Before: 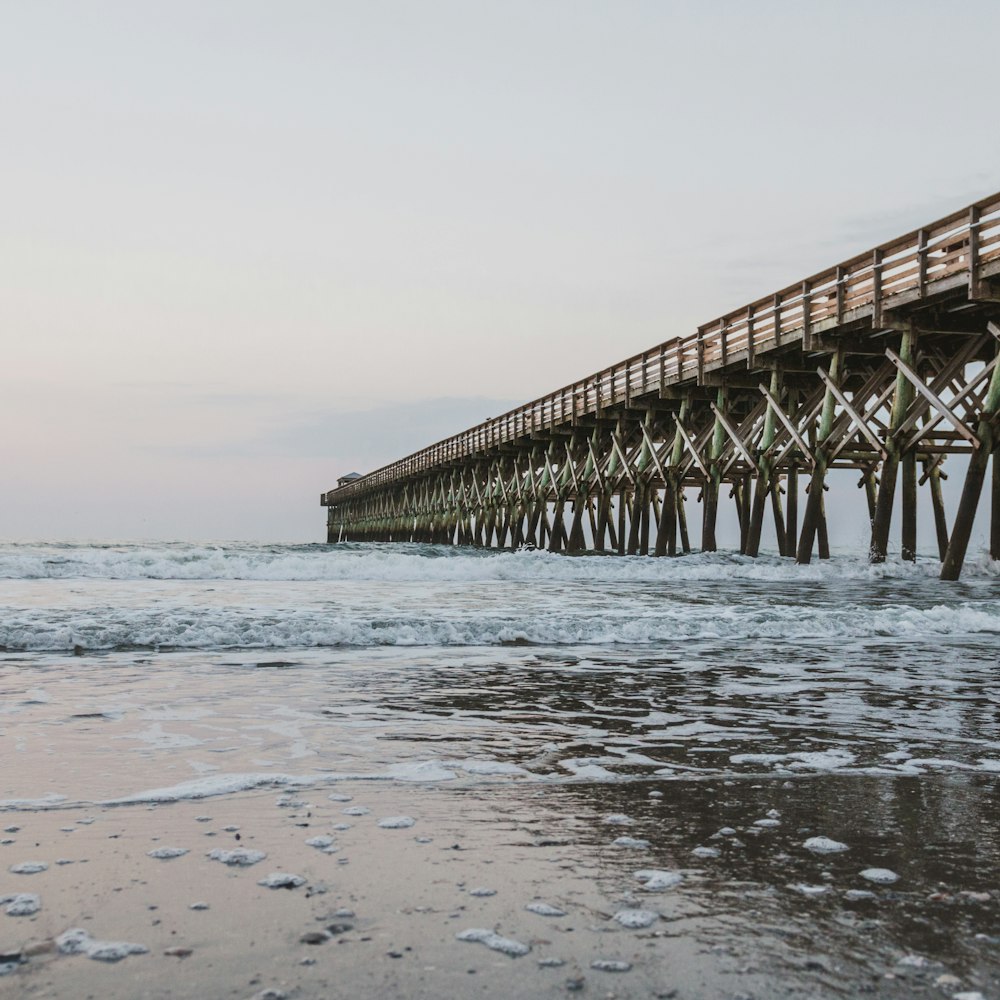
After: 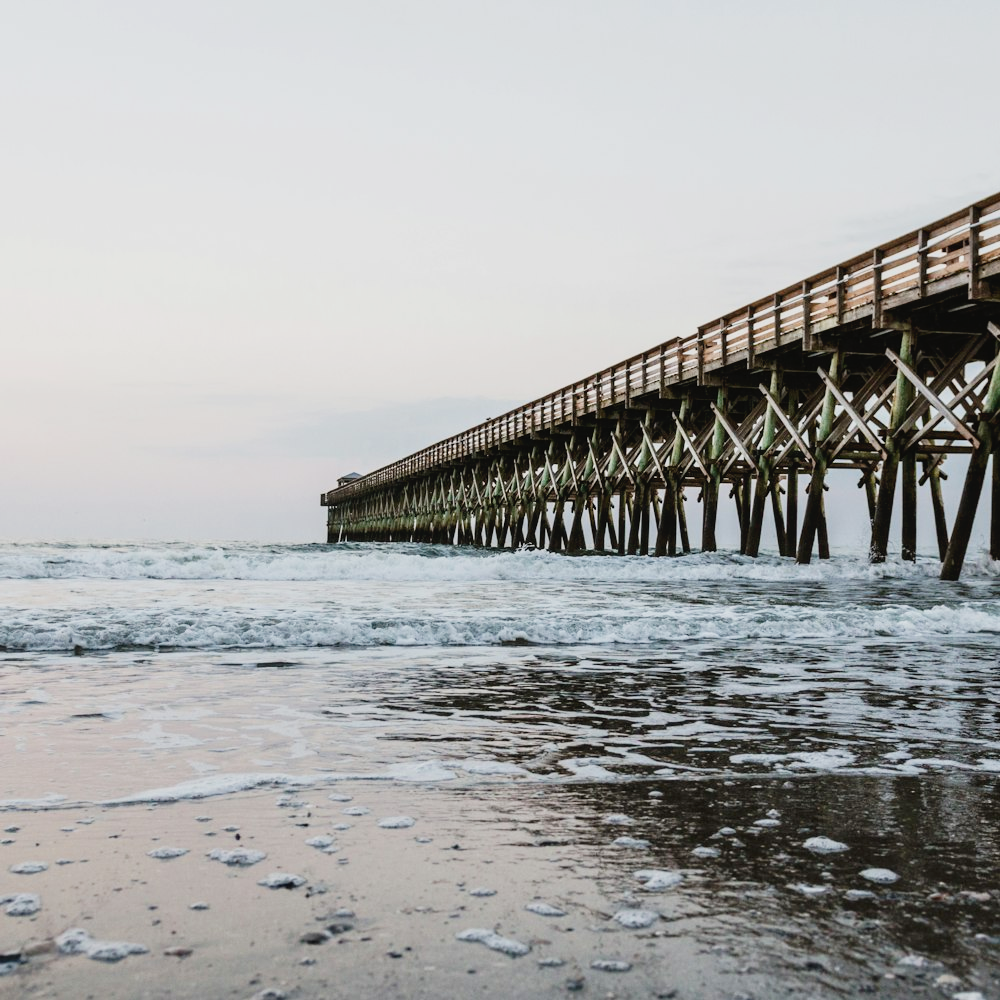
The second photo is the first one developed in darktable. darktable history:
tone curve: curves: ch0 [(0, 0) (0.003, 0.007) (0.011, 0.01) (0.025, 0.018) (0.044, 0.028) (0.069, 0.034) (0.1, 0.04) (0.136, 0.051) (0.177, 0.104) (0.224, 0.161) (0.277, 0.234) (0.335, 0.316) (0.399, 0.41) (0.468, 0.487) (0.543, 0.577) (0.623, 0.679) (0.709, 0.769) (0.801, 0.854) (0.898, 0.922) (1, 1)], preserve colors none
contrast brightness saturation: contrast 0.01, saturation -0.048
